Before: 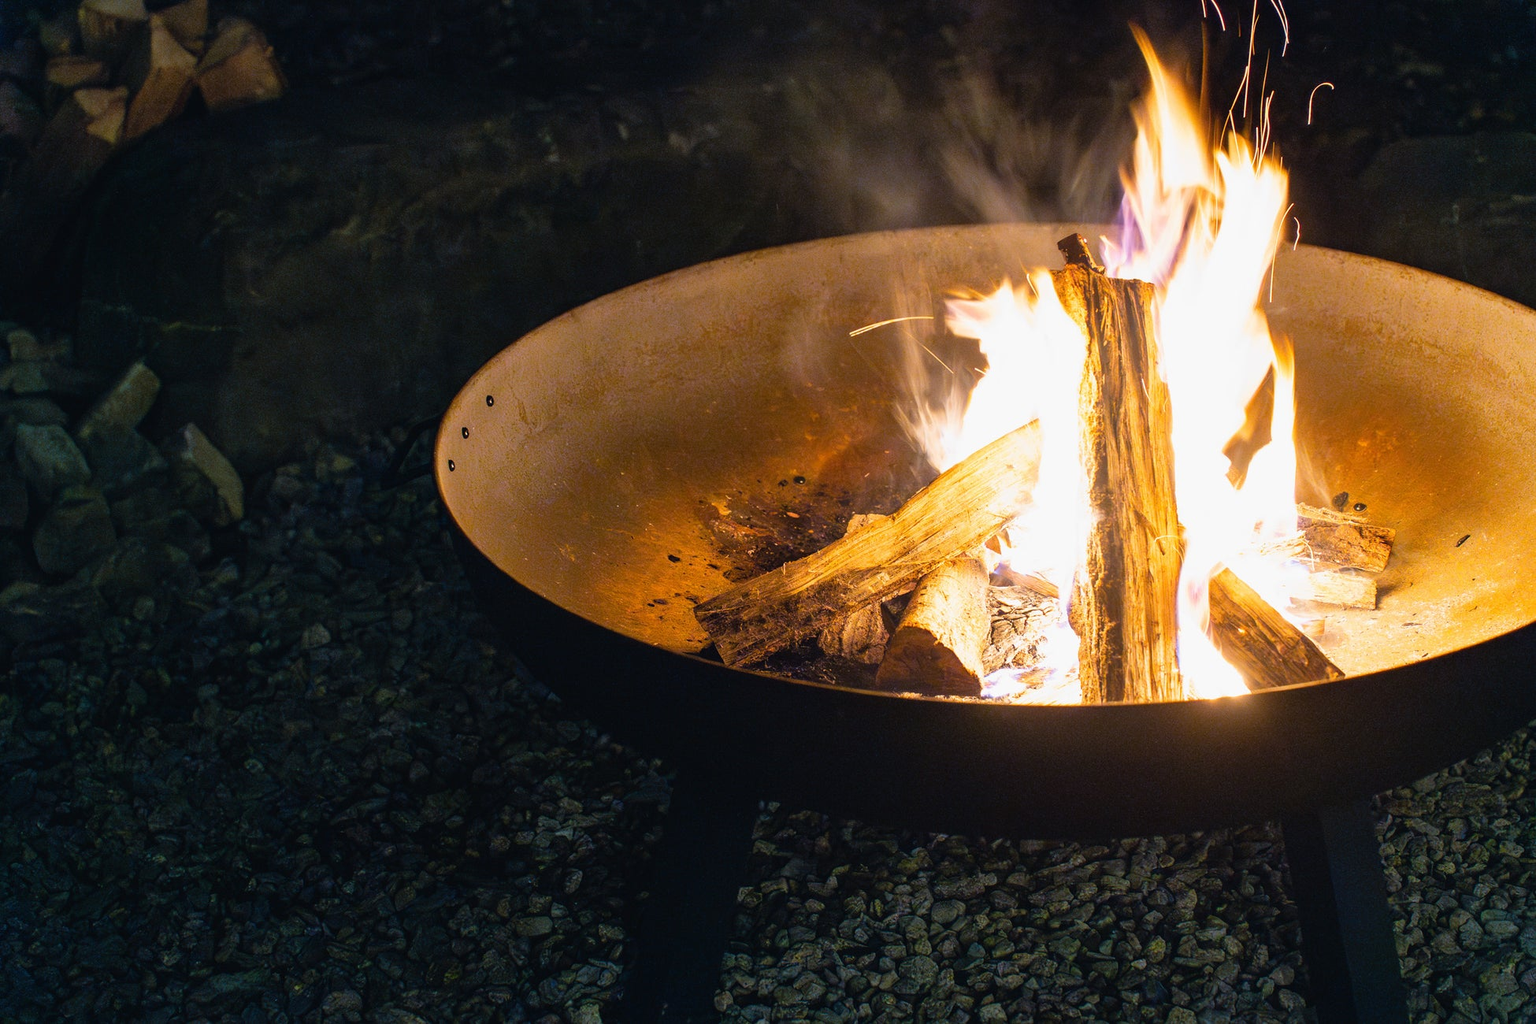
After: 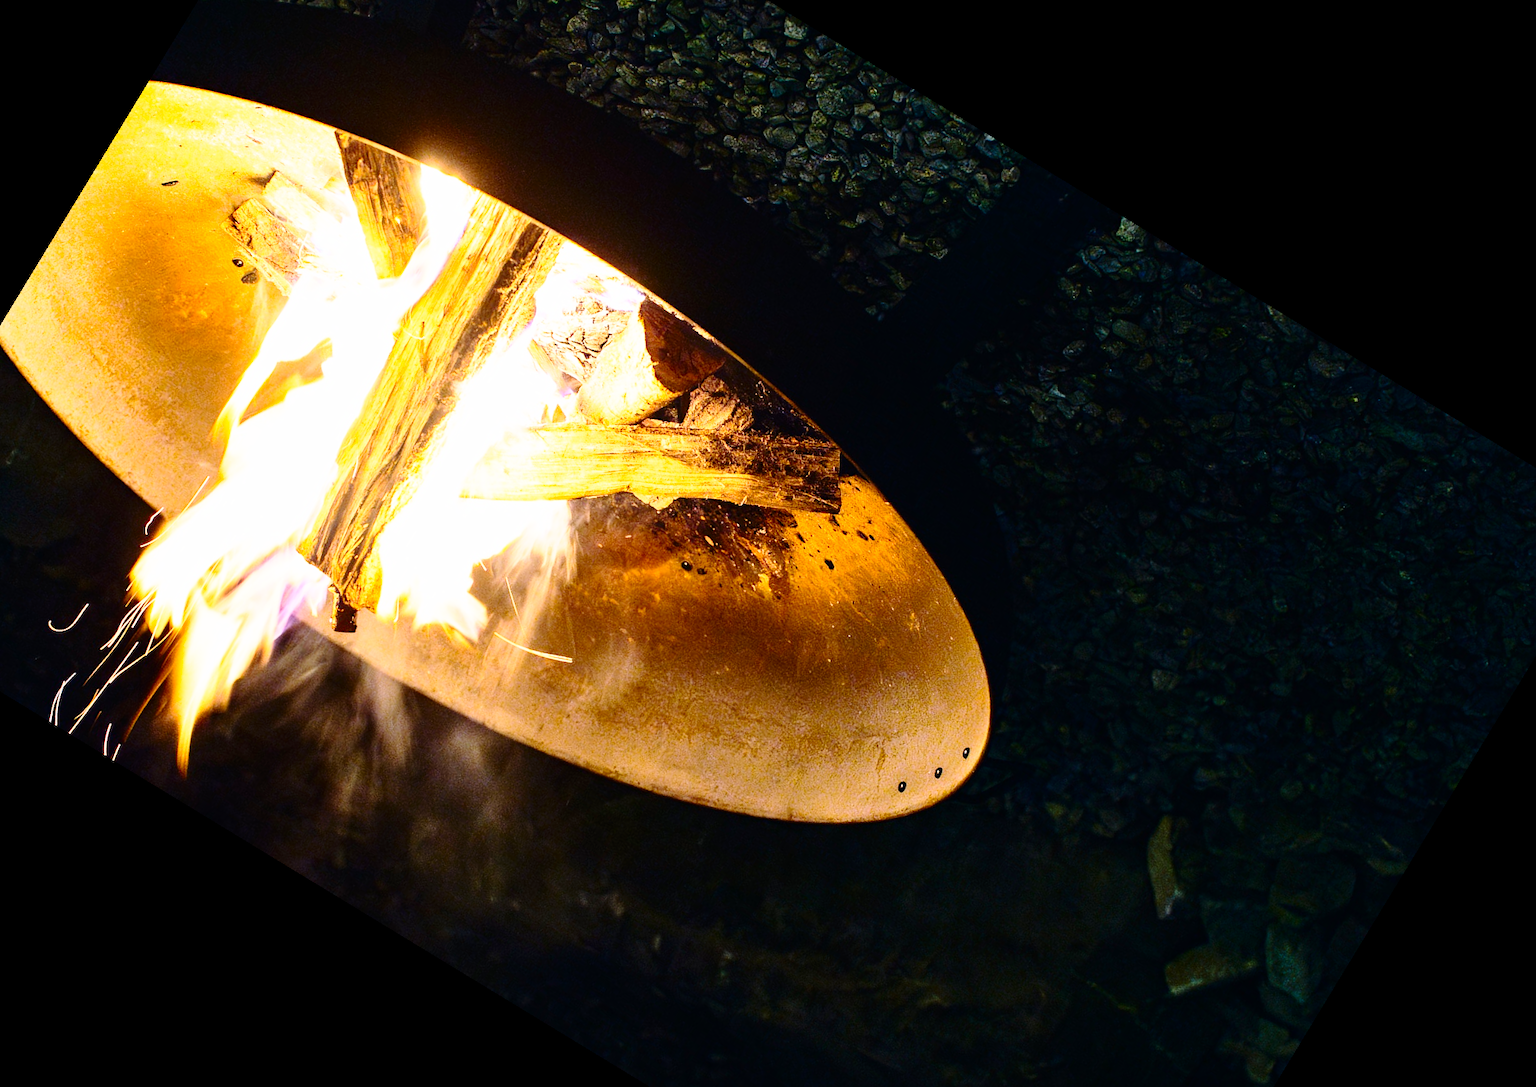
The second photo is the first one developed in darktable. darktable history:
crop and rotate: angle 148.68°, left 9.111%, top 15.603%, right 4.588%, bottom 17.041%
contrast brightness saturation: contrast 0.28
haze removal: on, module defaults
base curve: curves: ch0 [(0, 0) (0.028, 0.03) (0.121, 0.232) (0.46, 0.748) (0.859, 0.968) (1, 1)], preserve colors none
